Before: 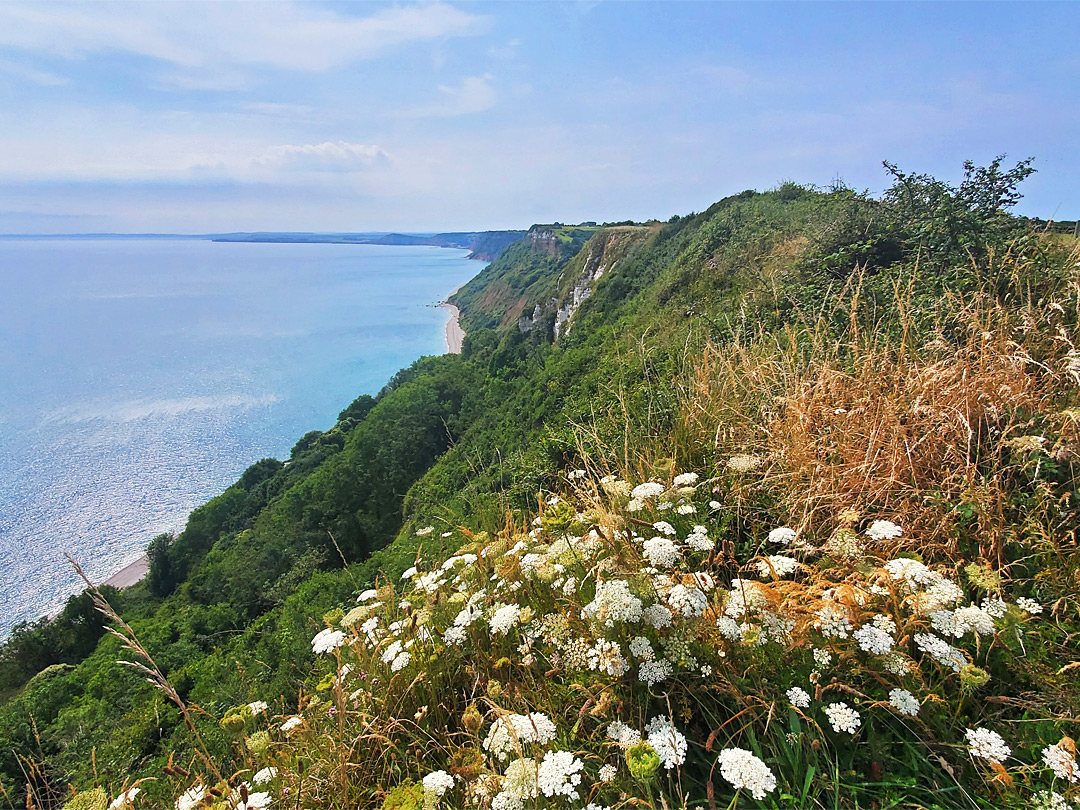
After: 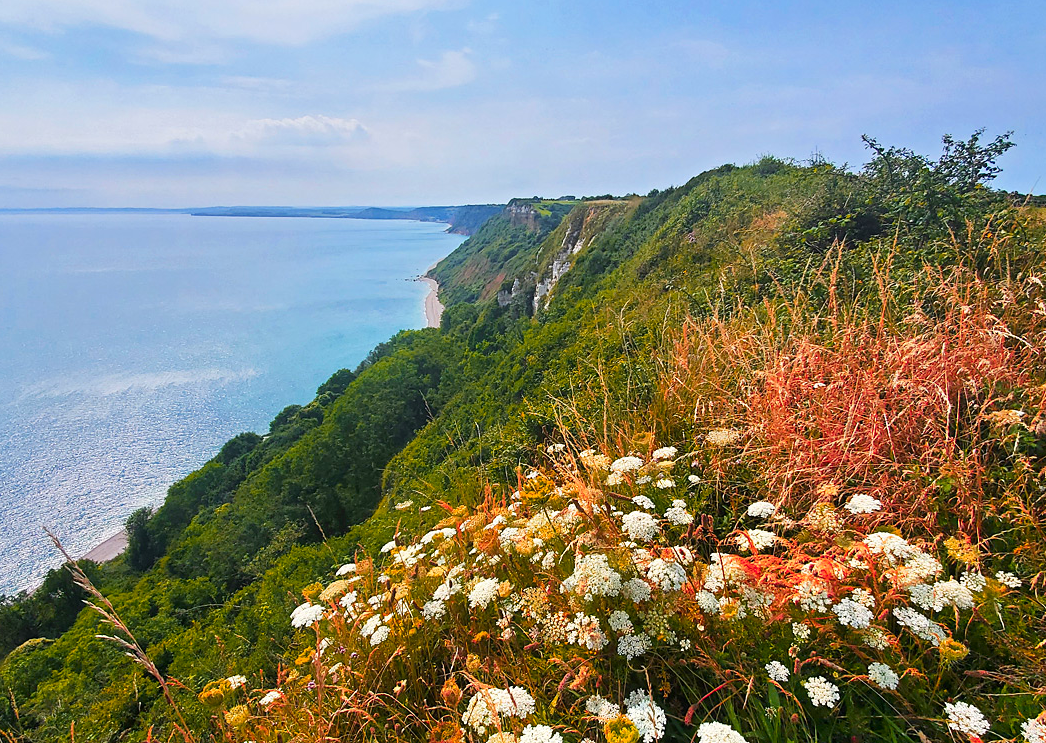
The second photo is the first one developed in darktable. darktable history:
color zones: curves: ch1 [(0.24, 0.629) (0.75, 0.5)]; ch2 [(0.255, 0.454) (0.745, 0.491)], mix 102.12%
crop: left 1.964%, top 3.251%, right 1.122%, bottom 4.933%
